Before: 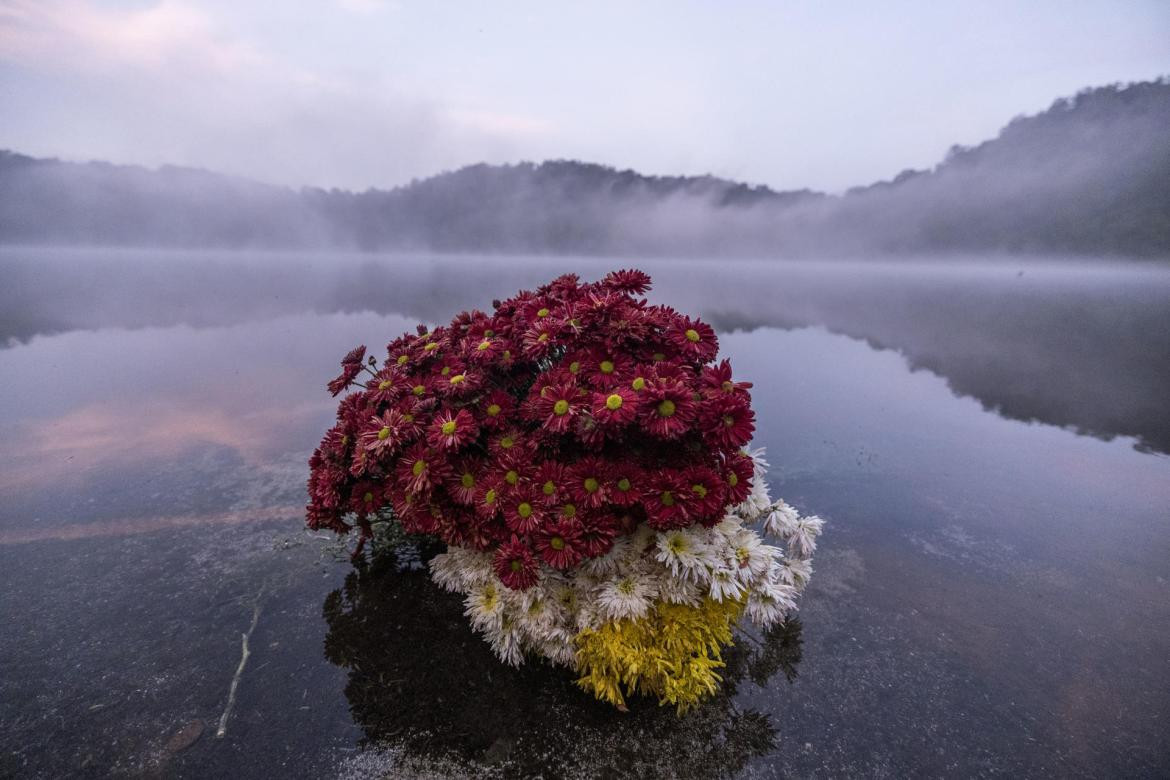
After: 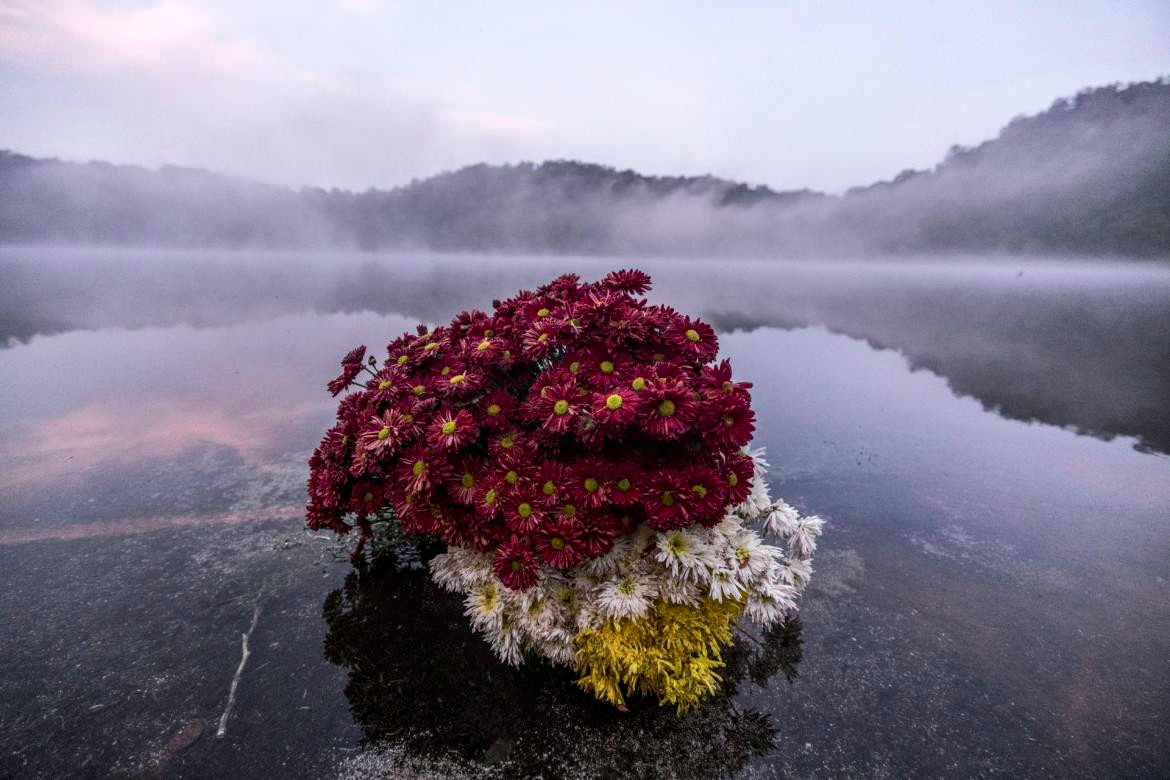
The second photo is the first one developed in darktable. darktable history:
local contrast: on, module defaults
tone curve: curves: ch0 [(0, 0.01) (0.037, 0.032) (0.131, 0.108) (0.275, 0.258) (0.483, 0.512) (0.61, 0.661) (0.696, 0.742) (0.792, 0.834) (0.911, 0.936) (0.997, 0.995)]; ch1 [(0, 0) (0.308, 0.29) (0.425, 0.411) (0.503, 0.502) (0.551, 0.563) (0.683, 0.706) (0.746, 0.77) (1, 1)]; ch2 [(0, 0) (0.246, 0.233) (0.36, 0.352) (0.415, 0.415) (0.485, 0.487) (0.502, 0.502) (0.525, 0.523) (0.545, 0.552) (0.587, 0.6) (0.636, 0.652) (0.711, 0.729) (0.845, 0.855) (0.998, 0.977)], color space Lab, independent channels, preserve colors none
